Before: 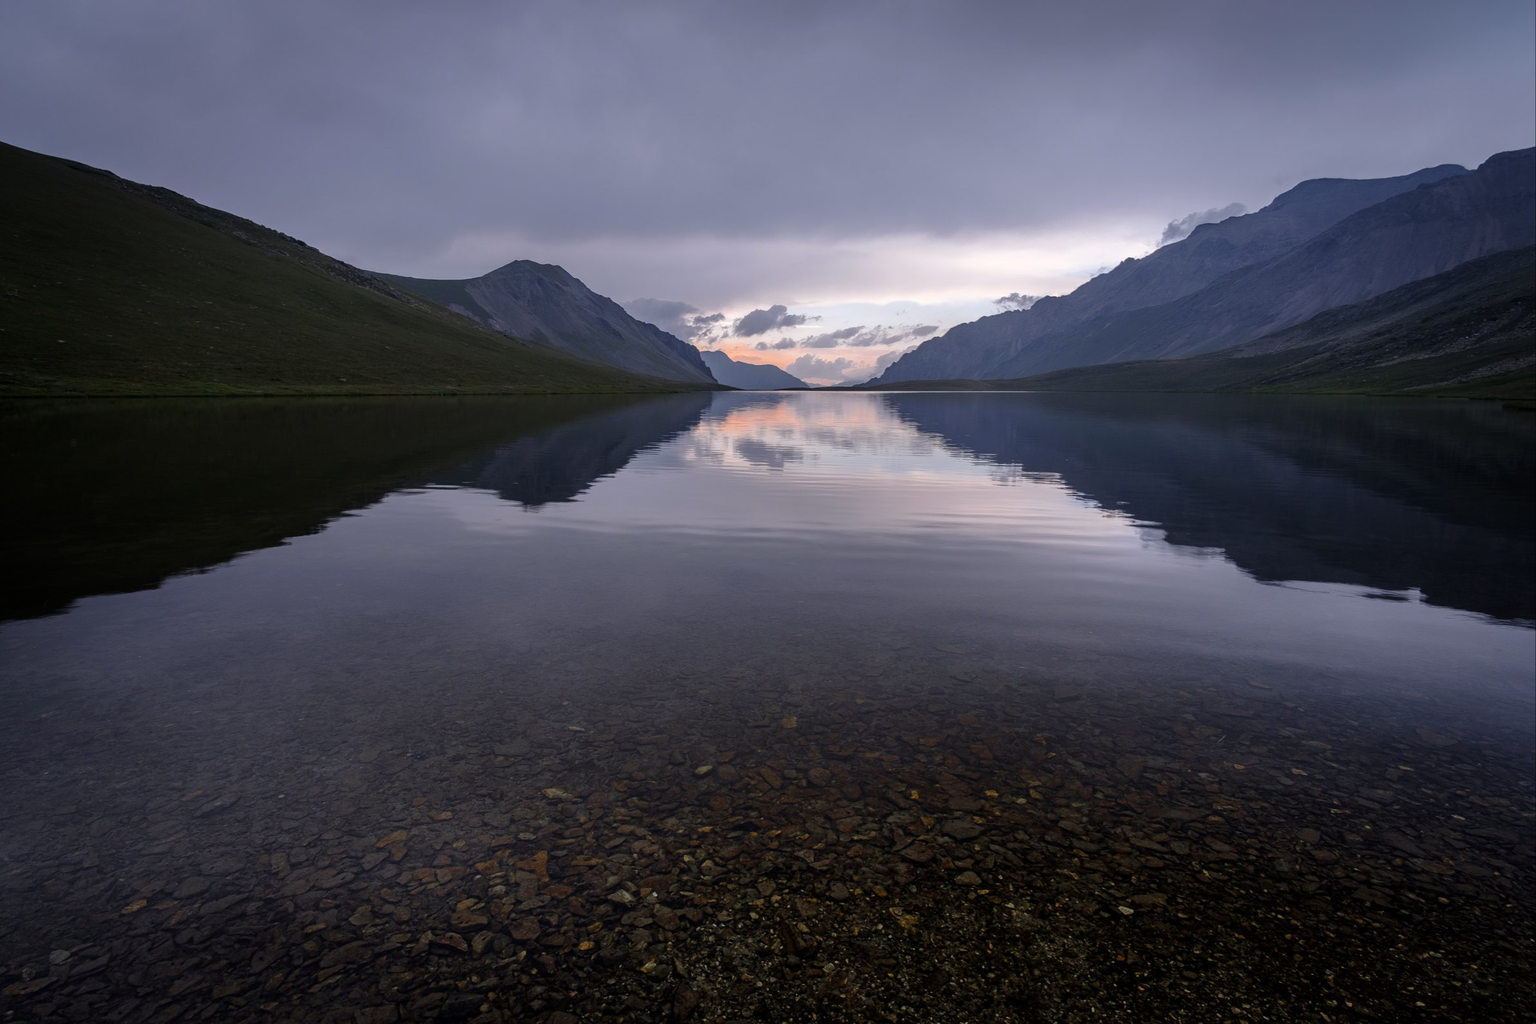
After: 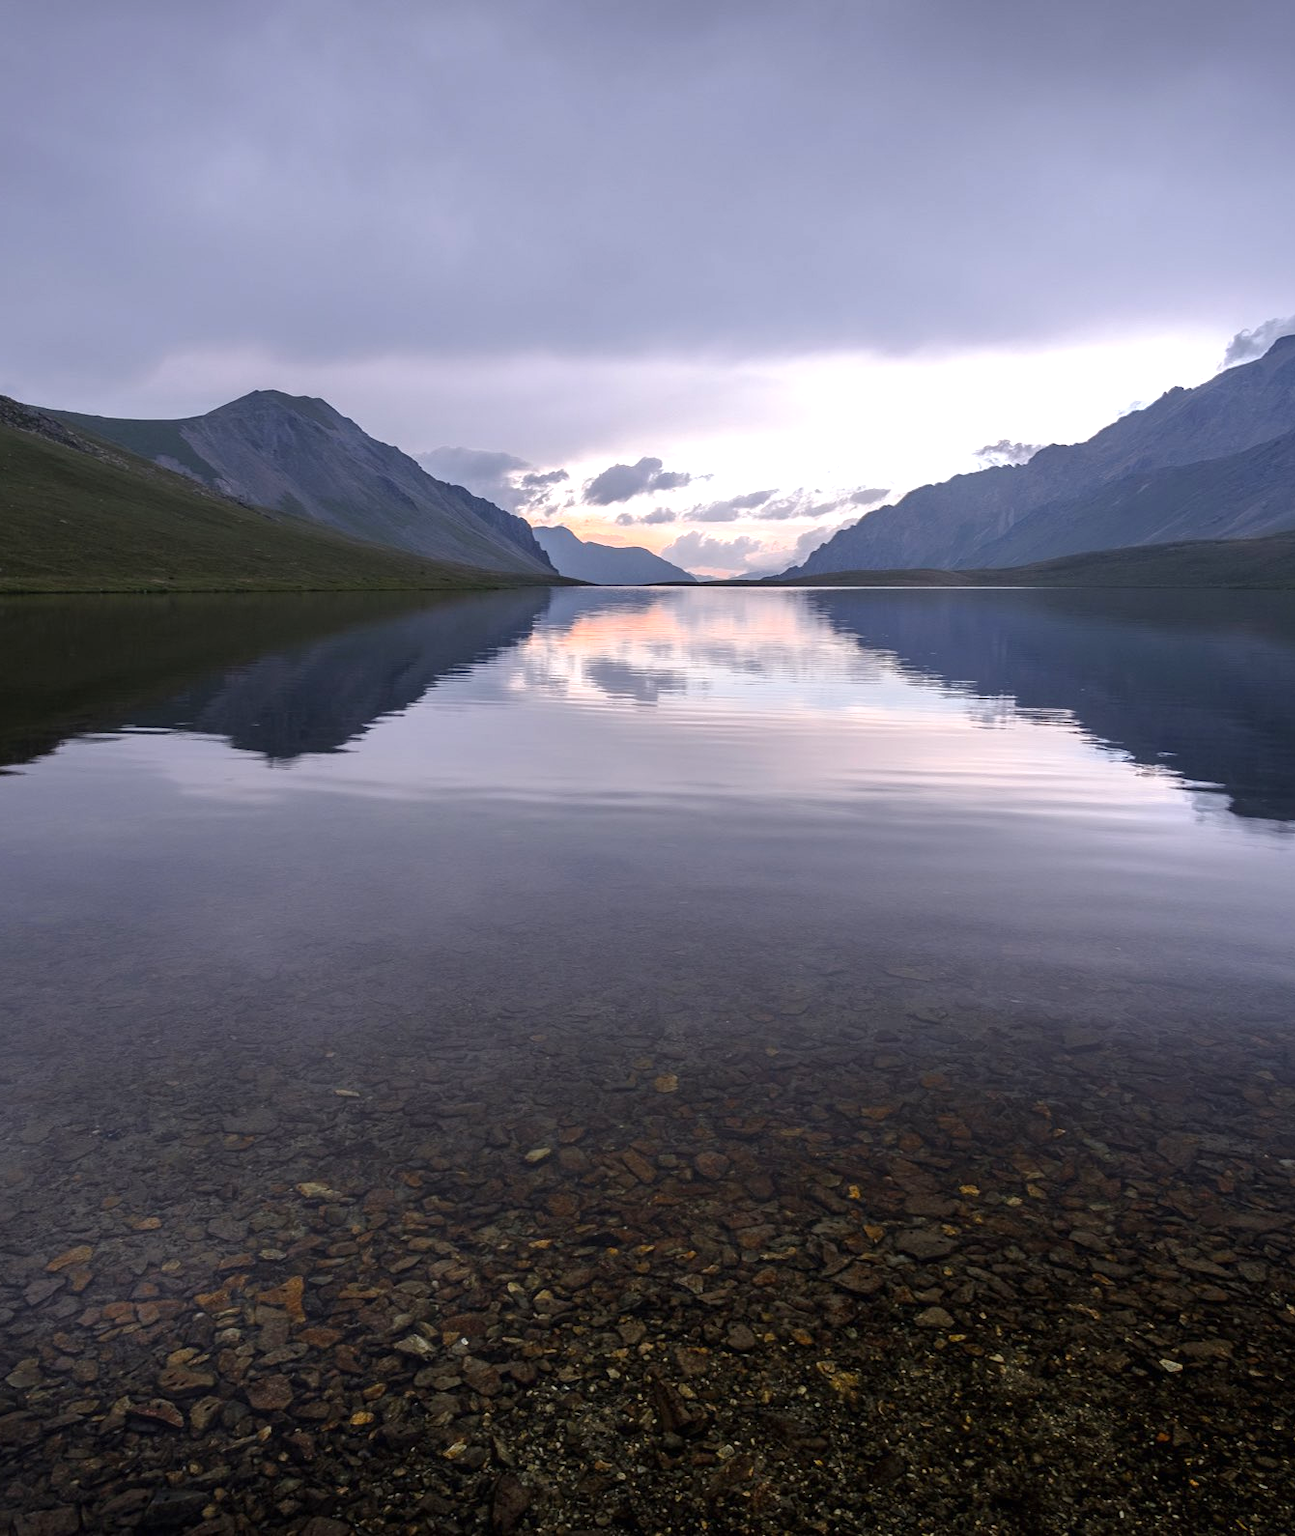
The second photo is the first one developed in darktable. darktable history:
crop and rotate: left 22.516%, right 21.234%
exposure: black level correction 0, exposure 0.7 EV, compensate exposure bias true, compensate highlight preservation false
